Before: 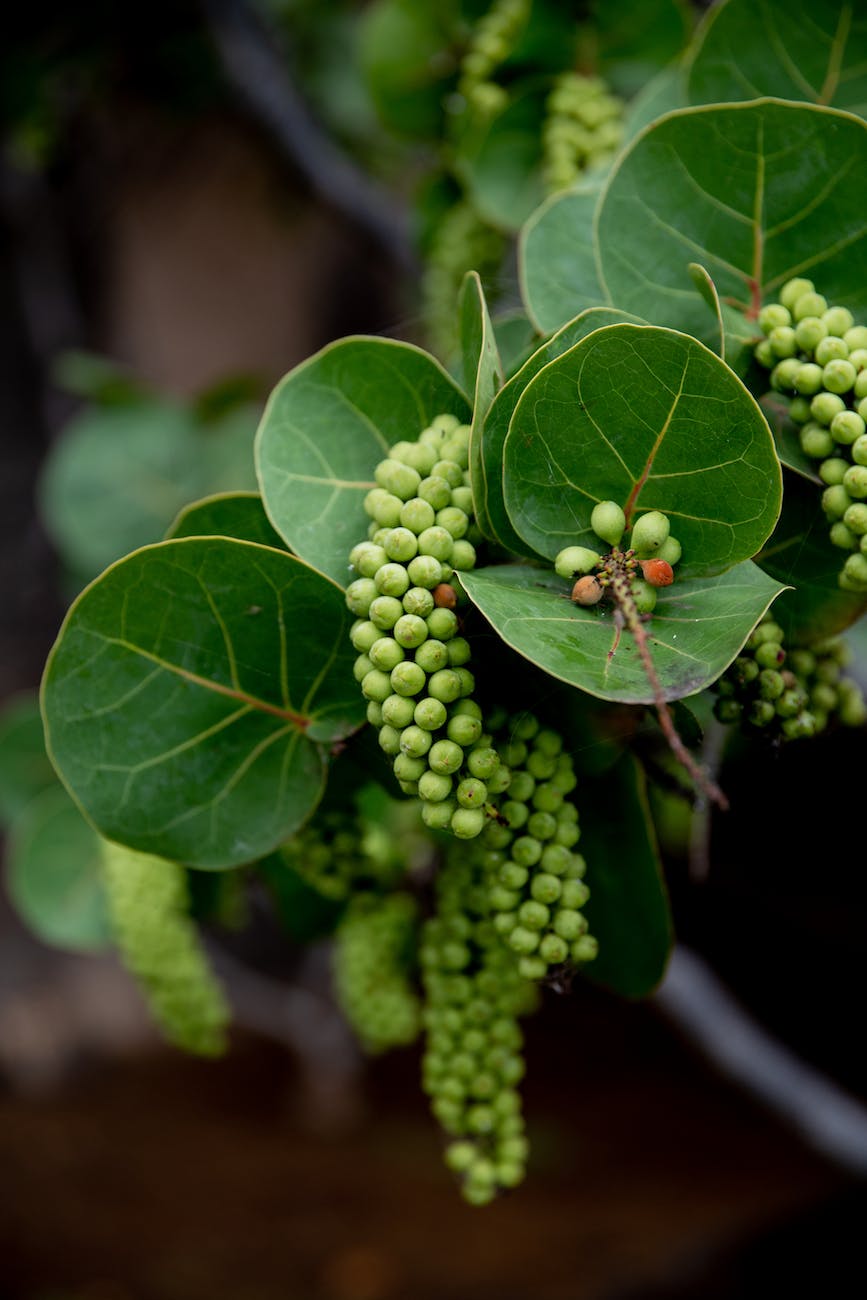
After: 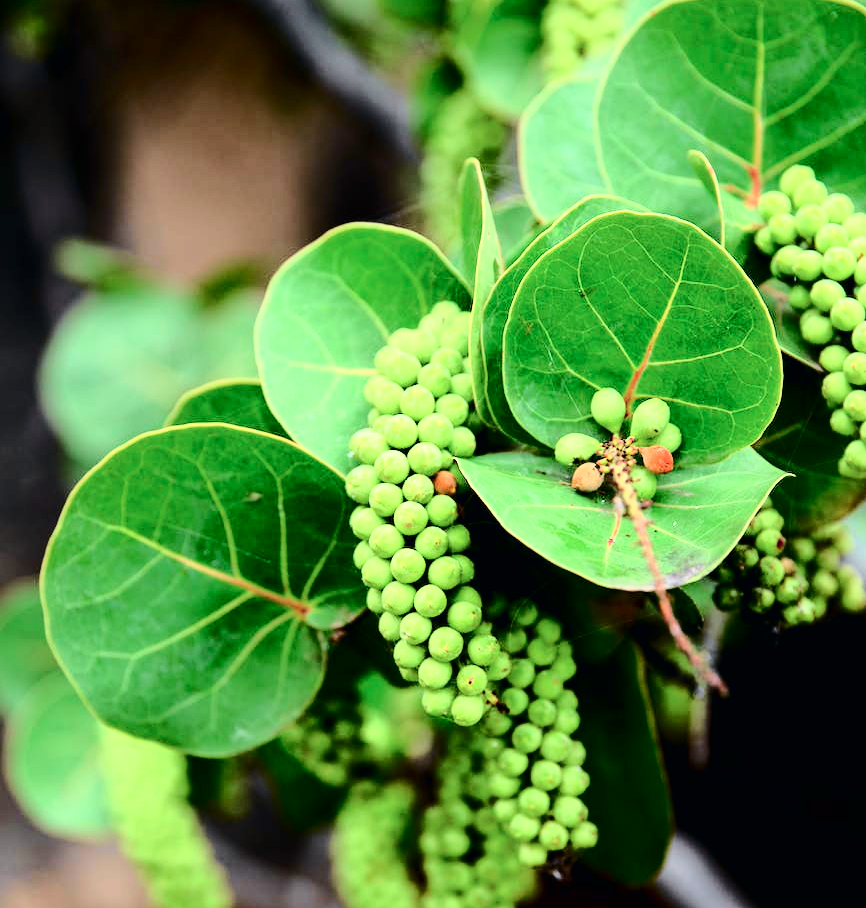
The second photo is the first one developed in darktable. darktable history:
crop and rotate: top 8.702%, bottom 21.404%
base curve: curves: ch0 [(0, 0) (0.028, 0.03) (0.121, 0.232) (0.46, 0.748) (0.859, 0.968) (1, 1)]
exposure: black level correction 0, exposure 0.893 EV, compensate highlight preservation false
tone curve: curves: ch0 [(0, 0) (0.035, 0.017) (0.131, 0.108) (0.279, 0.279) (0.476, 0.554) (0.617, 0.693) (0.704, 0.77) (0.801, 0.854) (0.895, 0.927) (1, 0.976)]; ch1 [(0, 0) (0.318, 0.278) (0.444, 0.427) (0.493, 0.488) (0.504, 0.497) (0.537, 0.538) (0.594, 0.616) (0.746, 0.764) (1, 1)]; ch2 [(0, 0) (0.316, 0.292) (0.381, 0.37) (0.423, 0.448) (0.476, 0.482) (0.502, 0.495) (0.529, 0.547) (0.583, 0.608) (0.639, 0.657) (0.7, 0.7) (0.861, 0.808) (1, 0.951)], color space Lab, independent channels, preserve colors none
